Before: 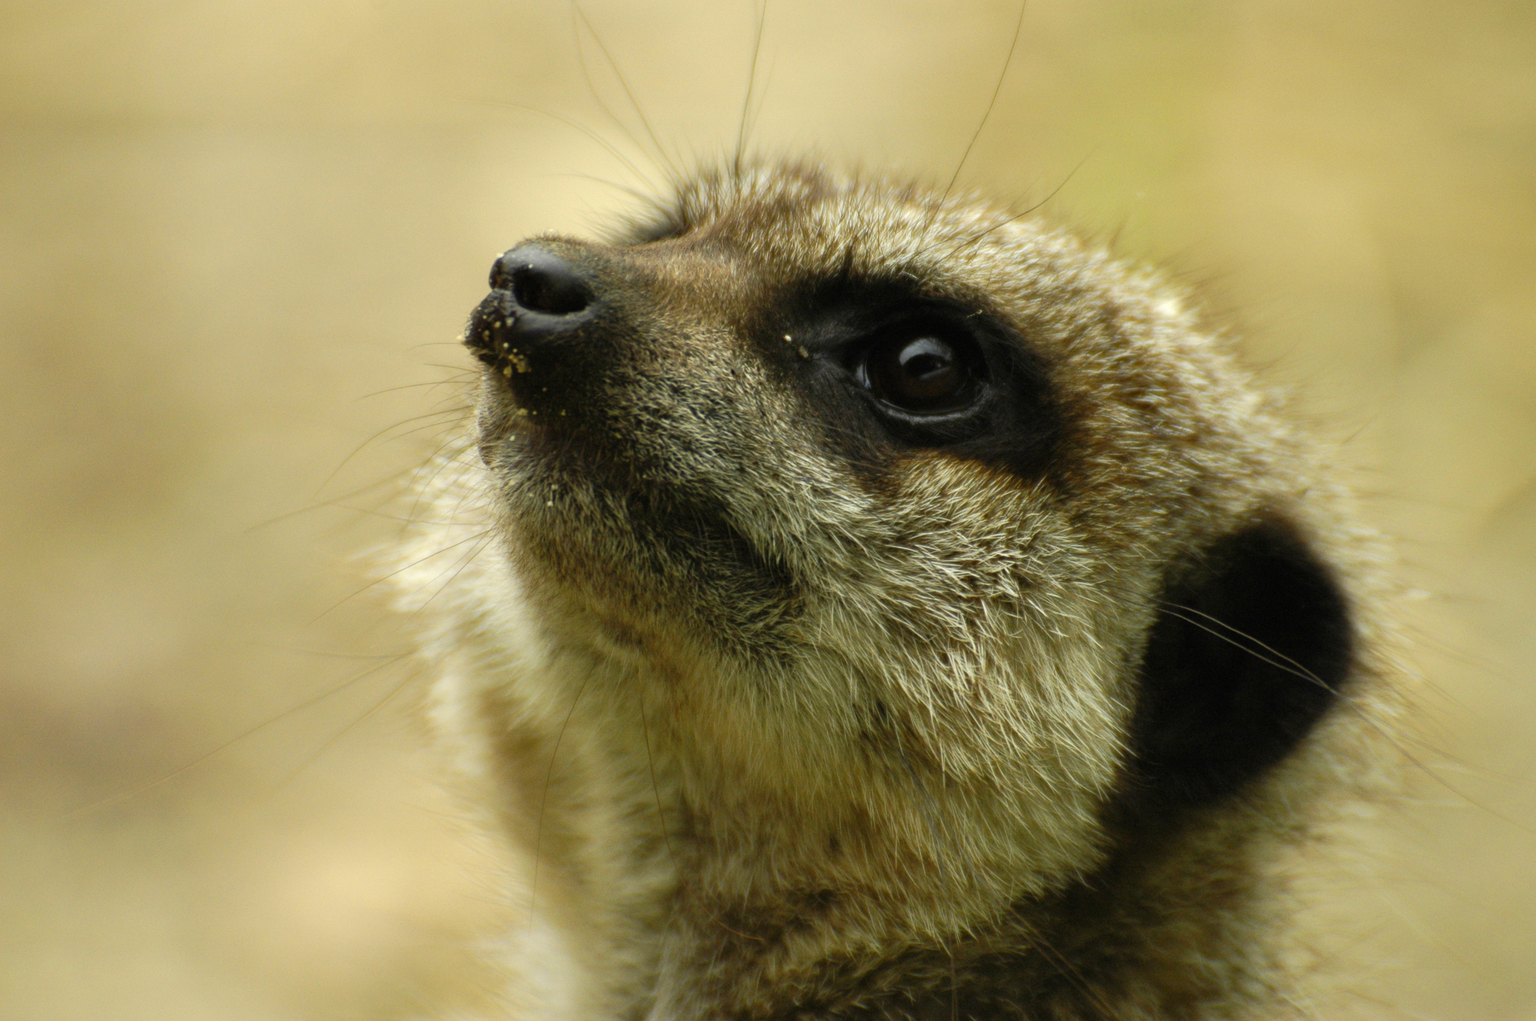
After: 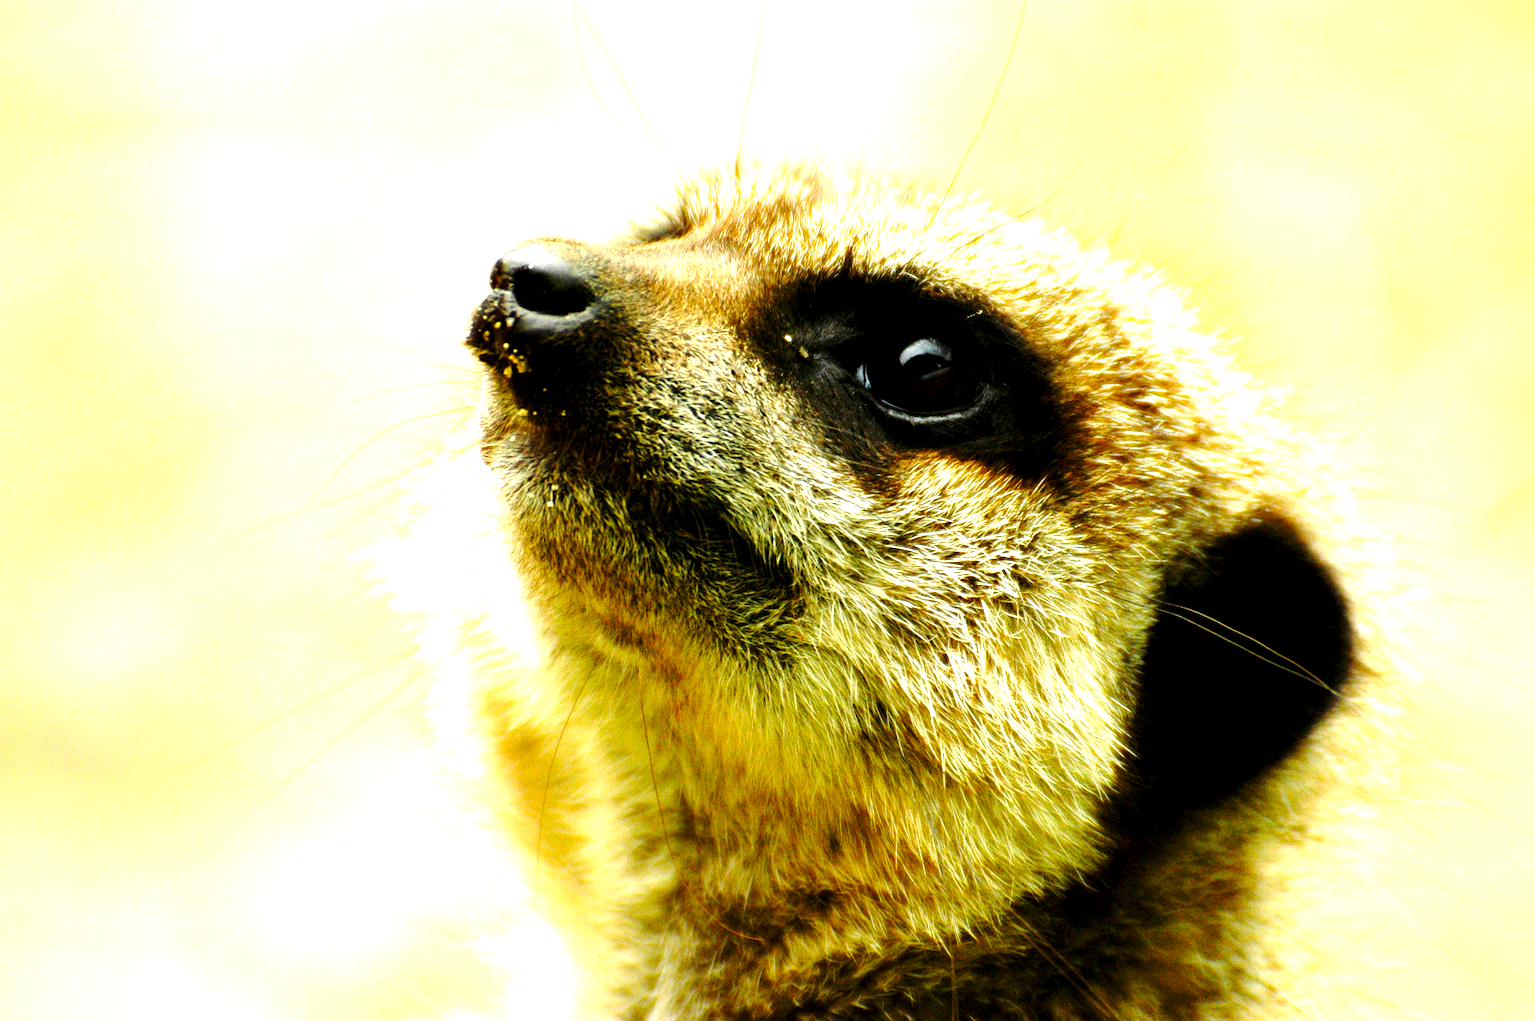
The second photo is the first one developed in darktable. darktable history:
base curve: curves: ch0 [(0, 0) (0.028, 0.03) (0.121, 0.232) (0.46, 0.748) (0.859, 0.968) (1, 1)], preserve colors none
sharpen: radius 1.272, amount 0.305, threshold 0
levels: levels [0, 0.374, 0.749]
exposure: black level correction 0.005, exposure 0.001 EV, compensate highlight preservation false
